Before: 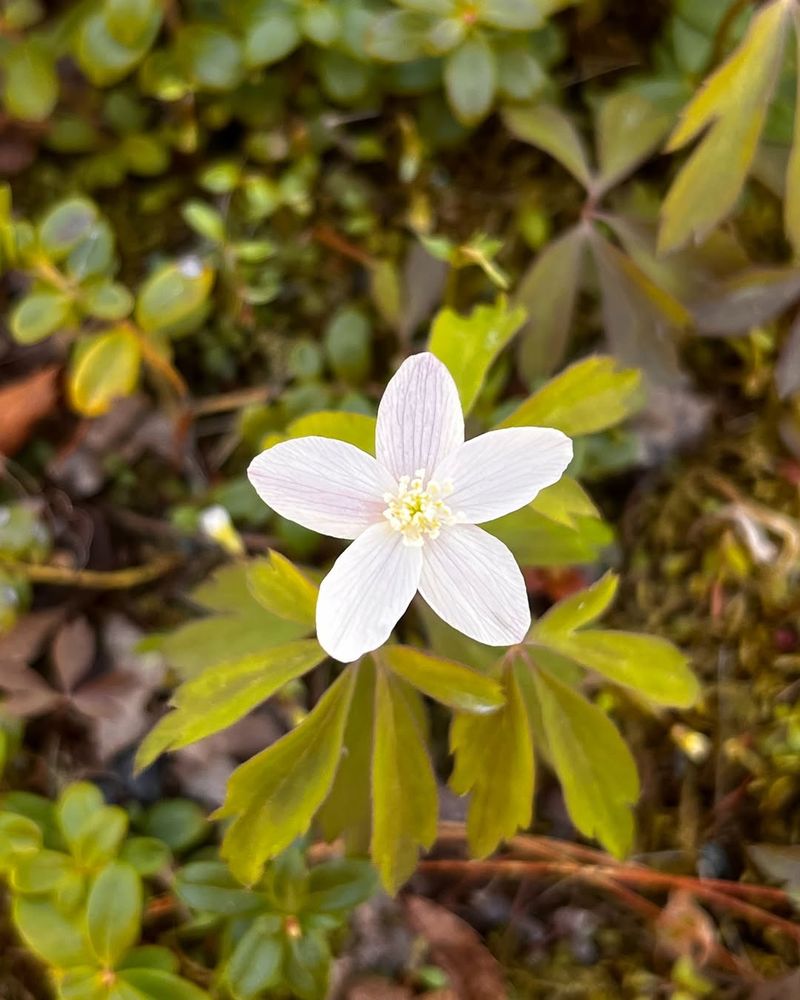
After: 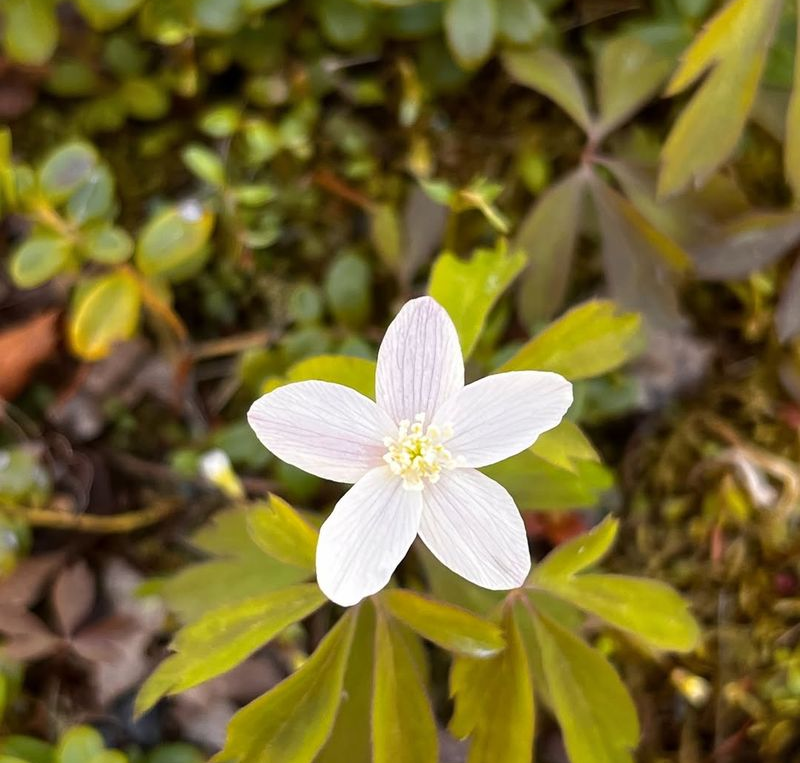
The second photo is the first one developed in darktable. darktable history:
shadows and highlights: radius 126.07, shadows 30.41, highlights -30.69, low approximation 0.01, soften with gaussian
crop: top 5.628%, bottom 18.018%
